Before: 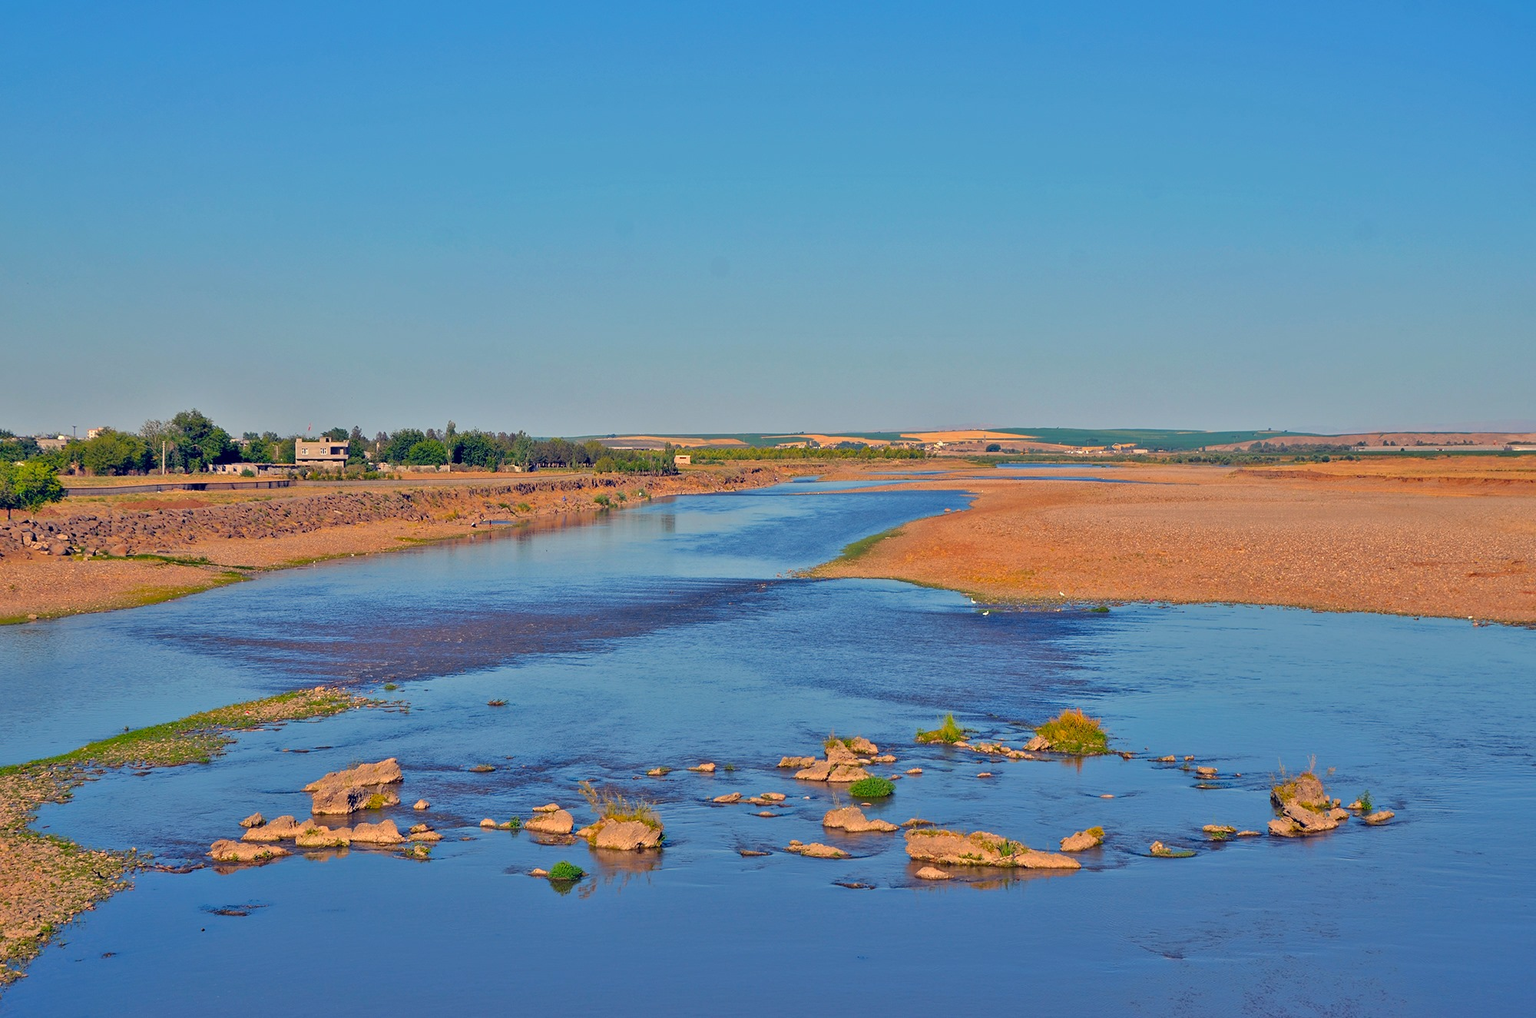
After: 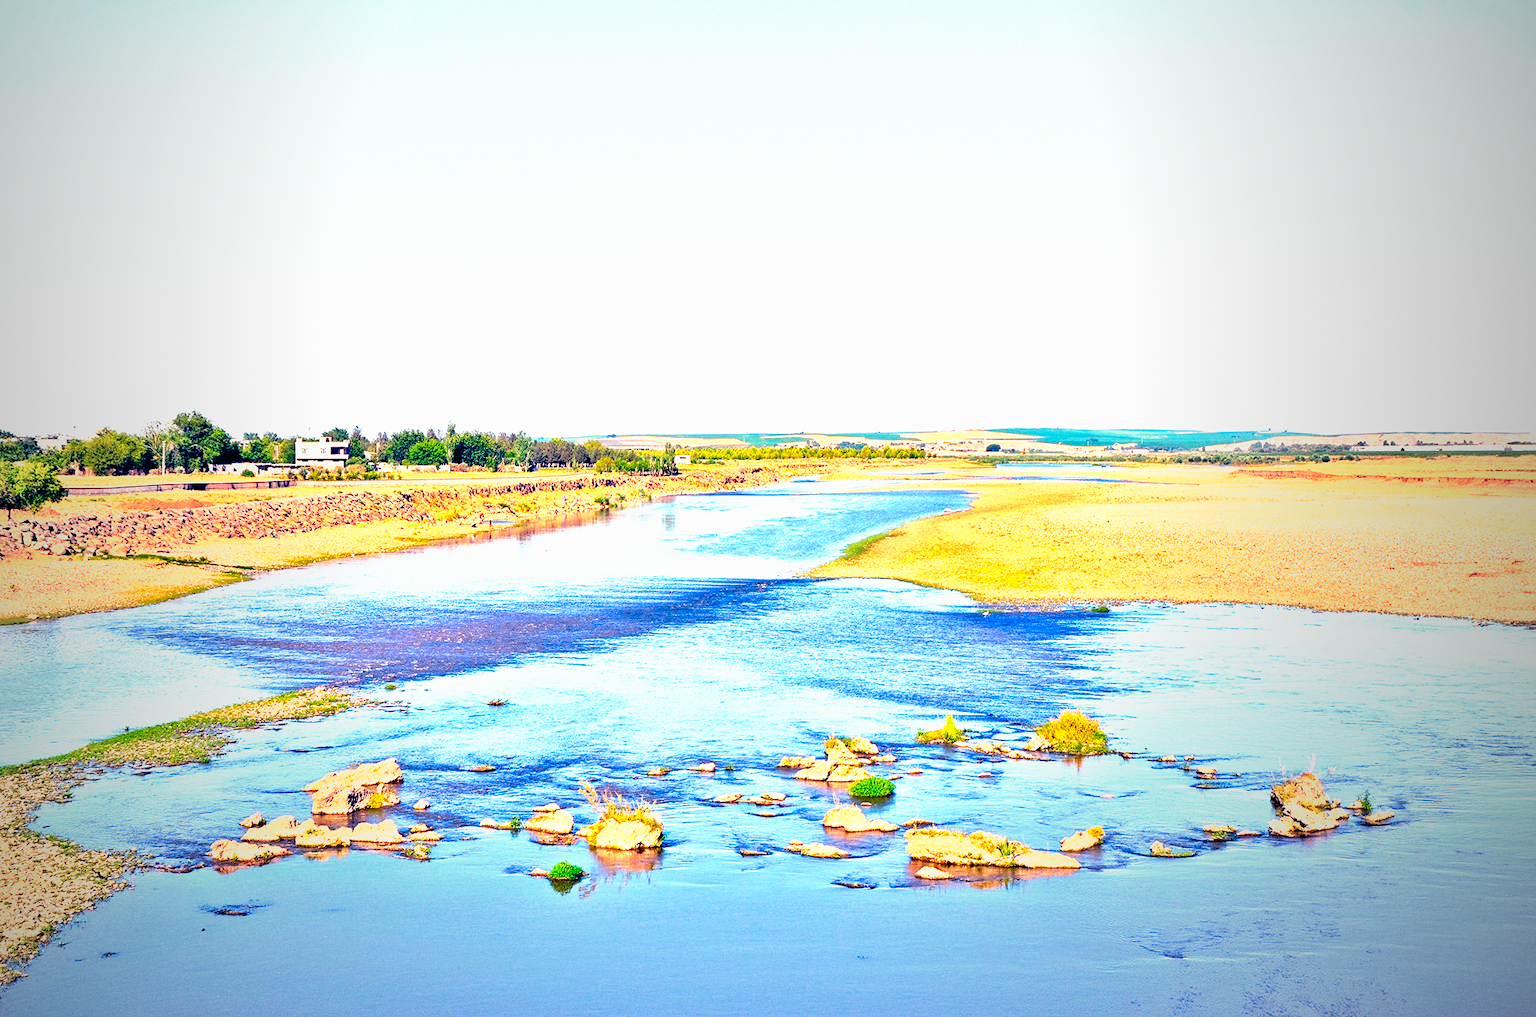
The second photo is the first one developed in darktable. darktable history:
tone curve: curves: ch0 [(0, 0) (0.003, 0.01) (0.011, 0.011) (0.025, 0.008) (0.044, 0.007) (0.069, 0.006) (0.1, 0.005) (0.136, 0.015) (0.177, 0.094) (0.224, 0.241) (0.277, 0.369) (0.335, 0.5) (0.399, 0.648) (0.468, 0.811) (0.543, 0.975) (0.623, 0.989) (0.709, 0.989) (0.801, 0.99) (0.898, 0.99) (1, 1)], preserve colors none
grain: coarseness 0.09 ISO
vignetting: fall-off start 72.14%, fall-off radius 108.07%, brightness -0.713, saturation -0.488, center (-0.054, -0.359), width/height ratio 0.729
